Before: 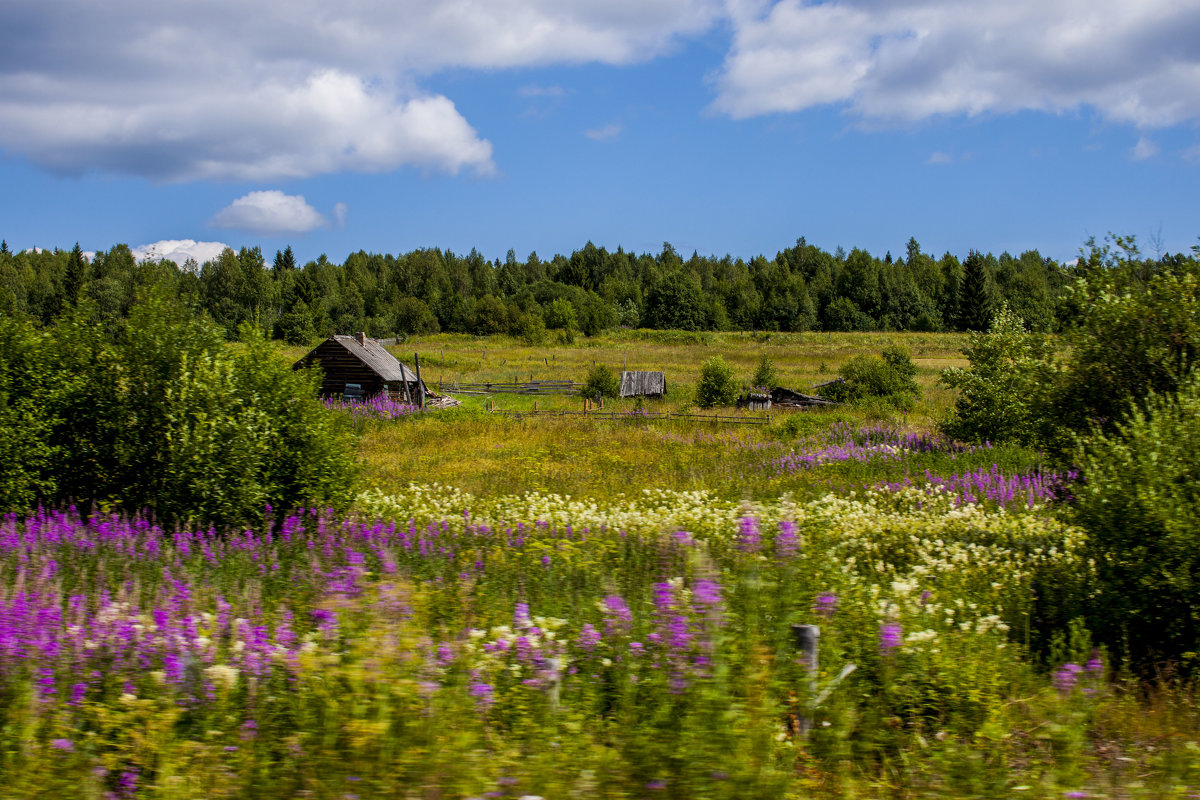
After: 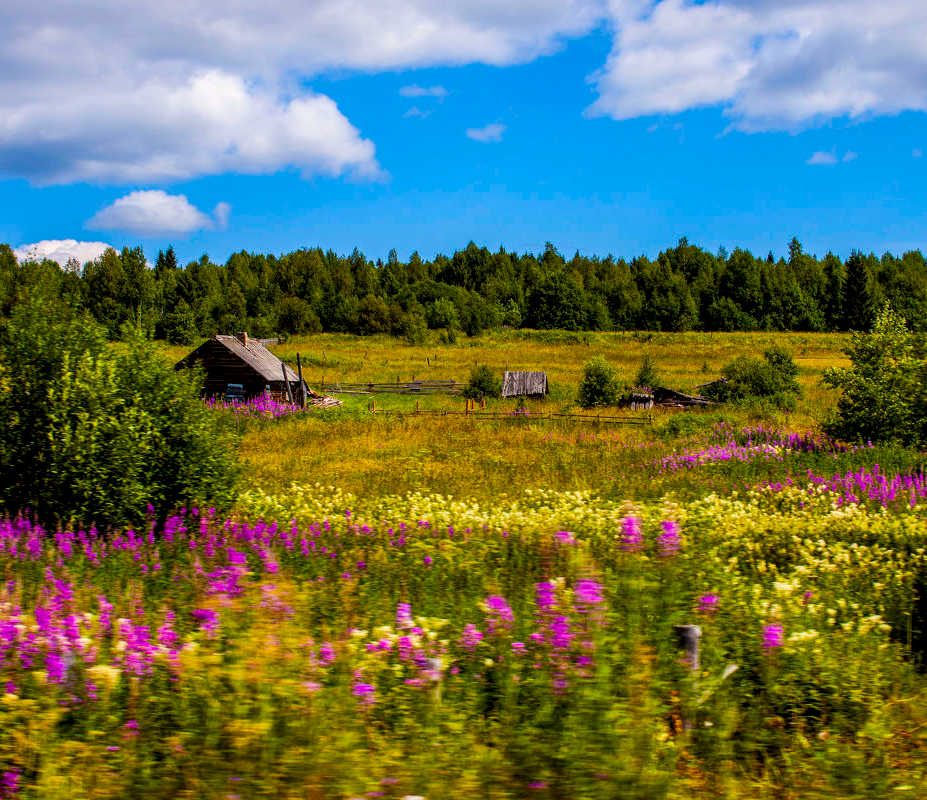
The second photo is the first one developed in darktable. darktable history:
local contrast: highlights 106%, shadows 99%, detail 120%, midtone range 0.2
contrast brightness saturation: contrast 0.095, brightness 0.018, saturation 0.019
exposure: black level correction 0.001, compensate highlight preservation false
crop: left 9.894%, right 12.833%
color balance rgb: shadows lift › chroma 4.199%, shadows lift › hue 251.94°, power › chroma 1.058%, power › hue 27.44°, linear chroma grading › global chroma 14.605%, perceptual saturation grading › global saturation 25.661%
